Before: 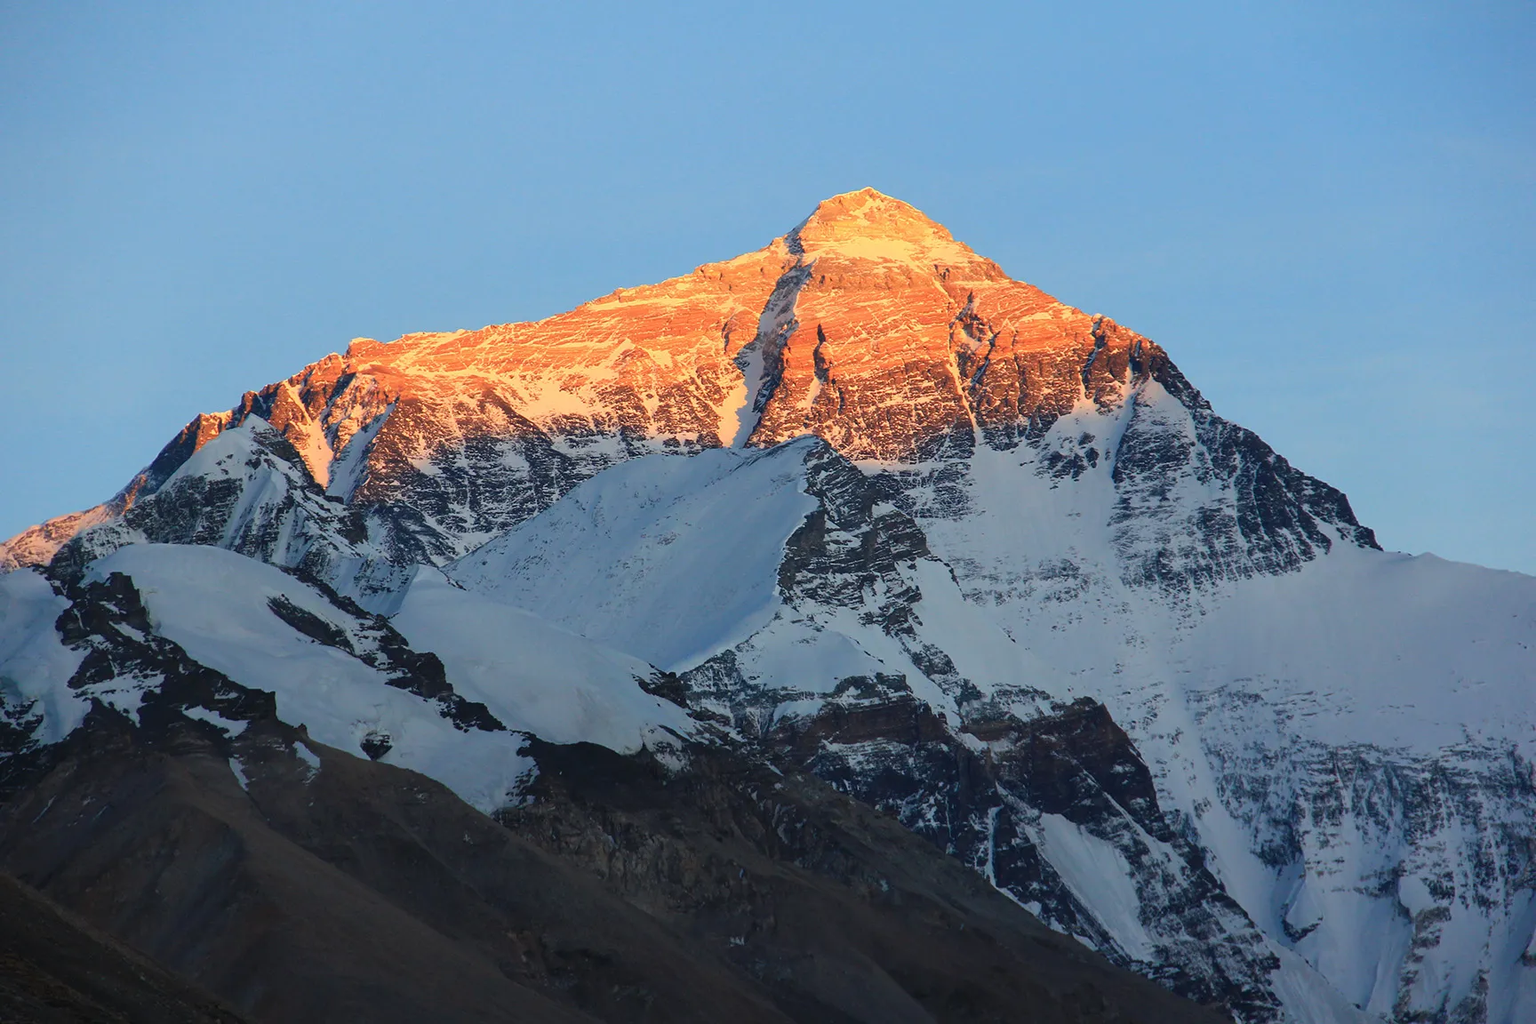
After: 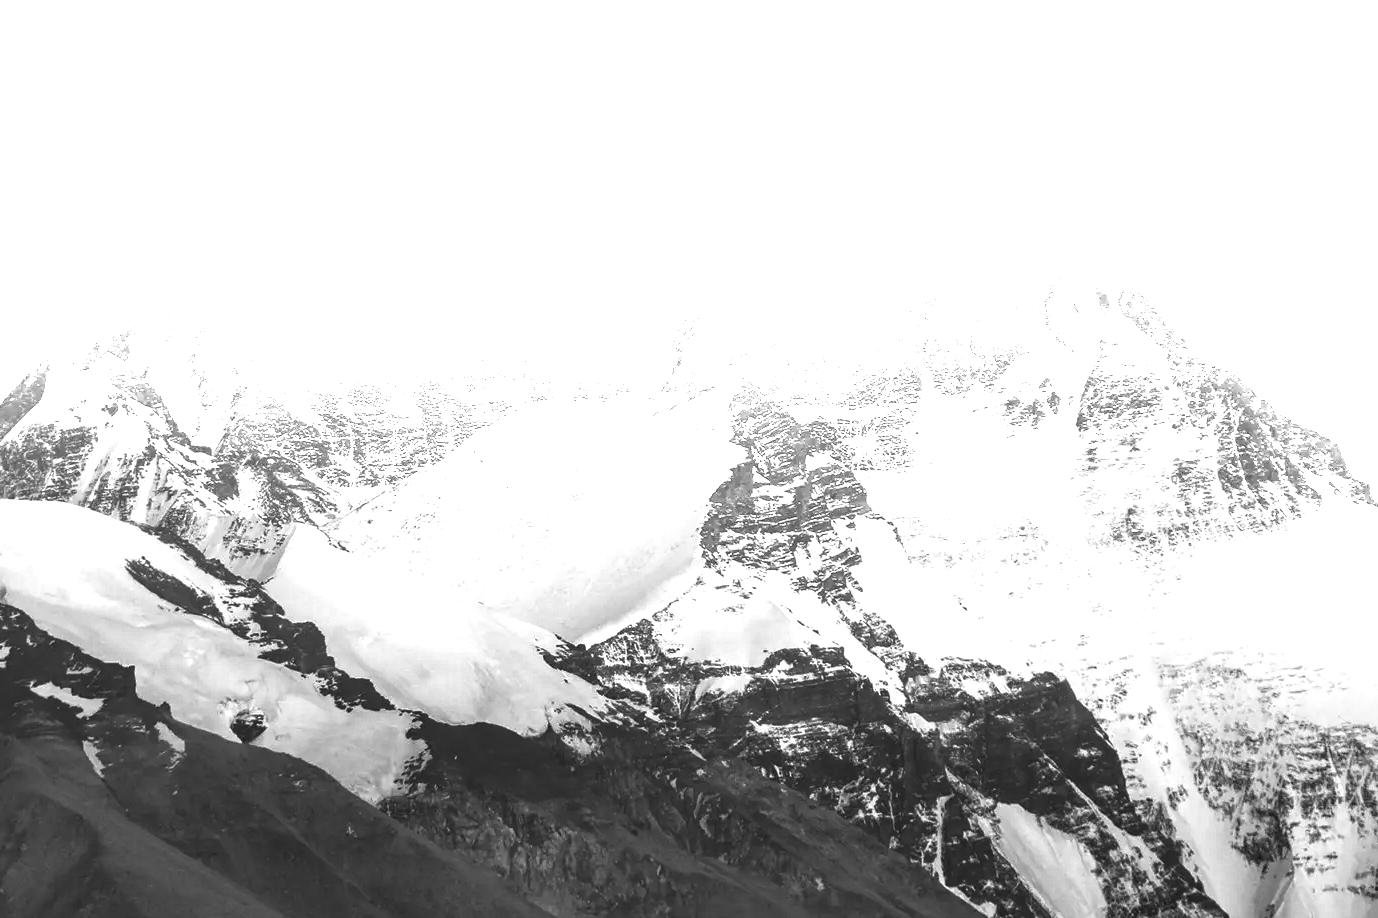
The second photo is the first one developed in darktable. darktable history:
color balance rgb: global offset › luminance 0.226%, global offset › hue 172.05°, perceptual saturation grading › global saturation 34.591%, perceptual saturation grading › highlights -29.823%, perceptual saturation grading › shadows 34.682%, perceptual brilliance grading › global brilliance 30.639%, perceptual brilliance grading › highlights 50.51%, perceptual brilliance grading › mid-tones 50.558%, perceptual brilliance grading › shadows -22.023%, global vibrance 14.829%
crop and rotate: left 10.145%, top 9.802%, right 10.087%, bottom 10.427%
contrast brightness saturation: saturation -0.173
color zones: curves: ch1 [(0, -0.394) (0.143, -0.394) (0.286, -0.394) (0.429, -0.392) (0.571, -0.391) (0.714, -0.391) (0.857, -0.391) (1, -0.394)]
shadows and highlights: highlights 72.39, highlights color adjustment 39.9%, soften with gaussian
local contrast: detail 118%
color calibration: illuminant F (fluorescent), F source F9 (Cool White Deluxe 4150 K) – high CRI, x 0.374, y 0.373, temperature 4149.2 K
